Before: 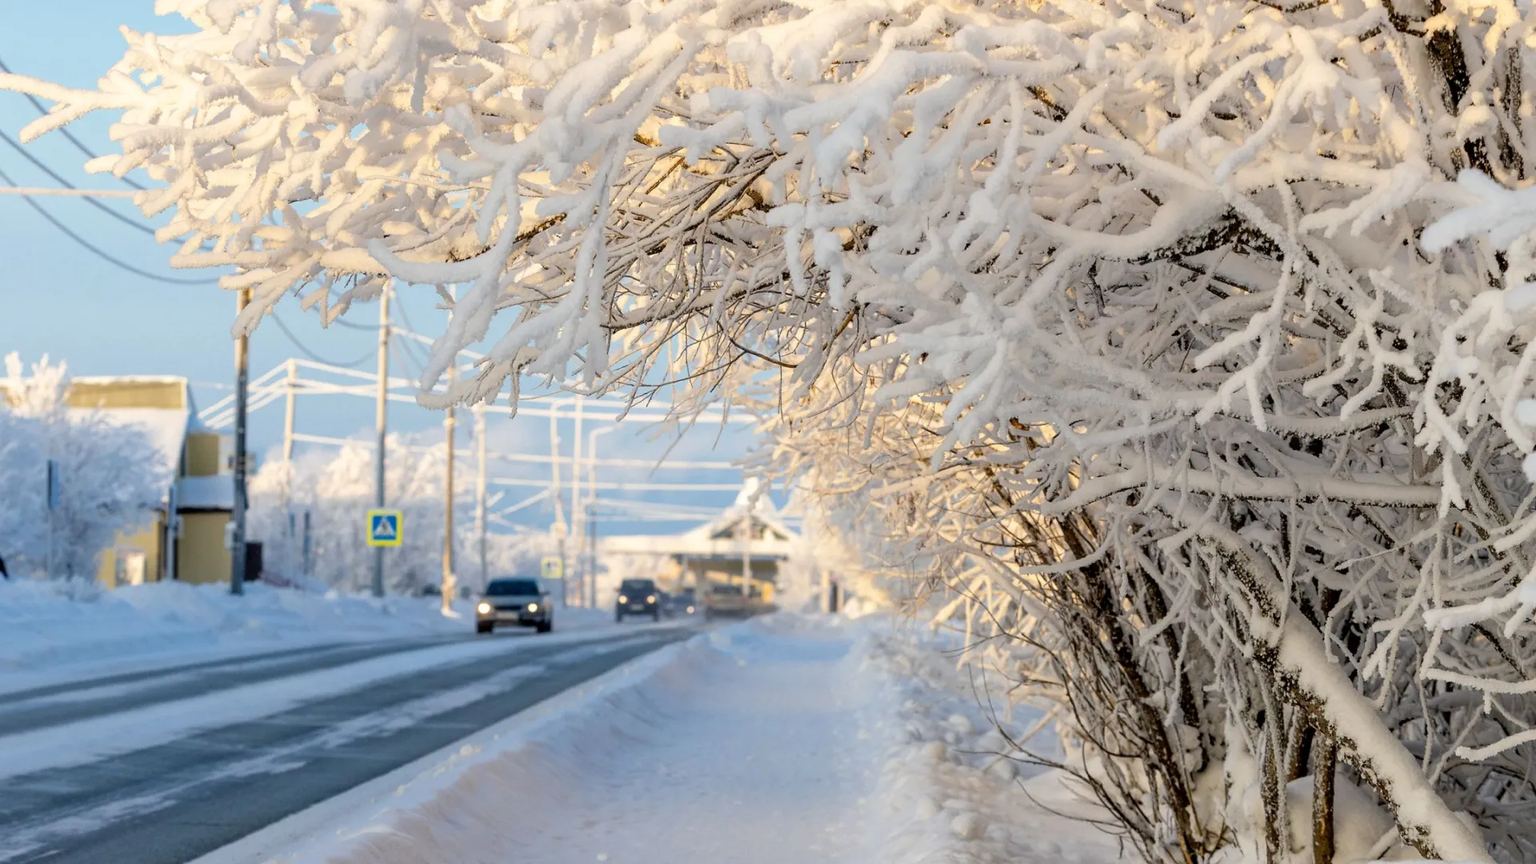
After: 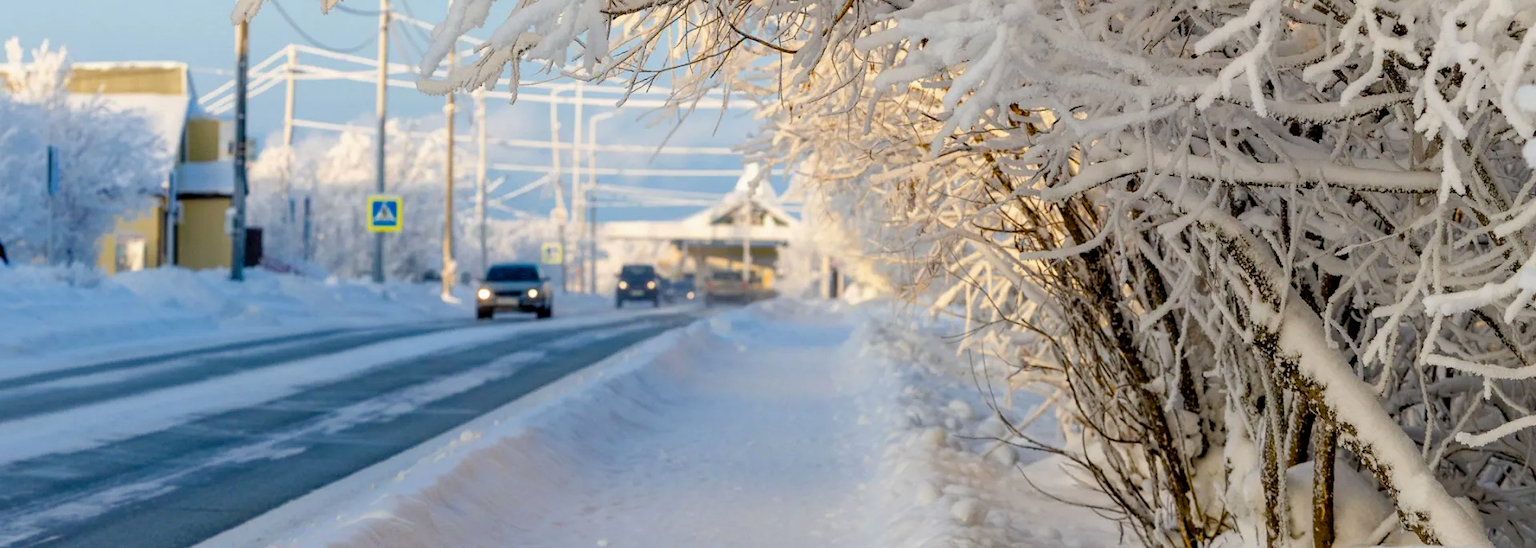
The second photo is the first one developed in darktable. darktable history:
color balance rgb: perceptual saturation grading › global saturation 20%, perceptual saturation grading › highlights -25%, perceptual saturation grading › shadows 50%
exposure: exposure -0.048 EV, compensate highlight preservation false
crop and rotate: top 36.435%
